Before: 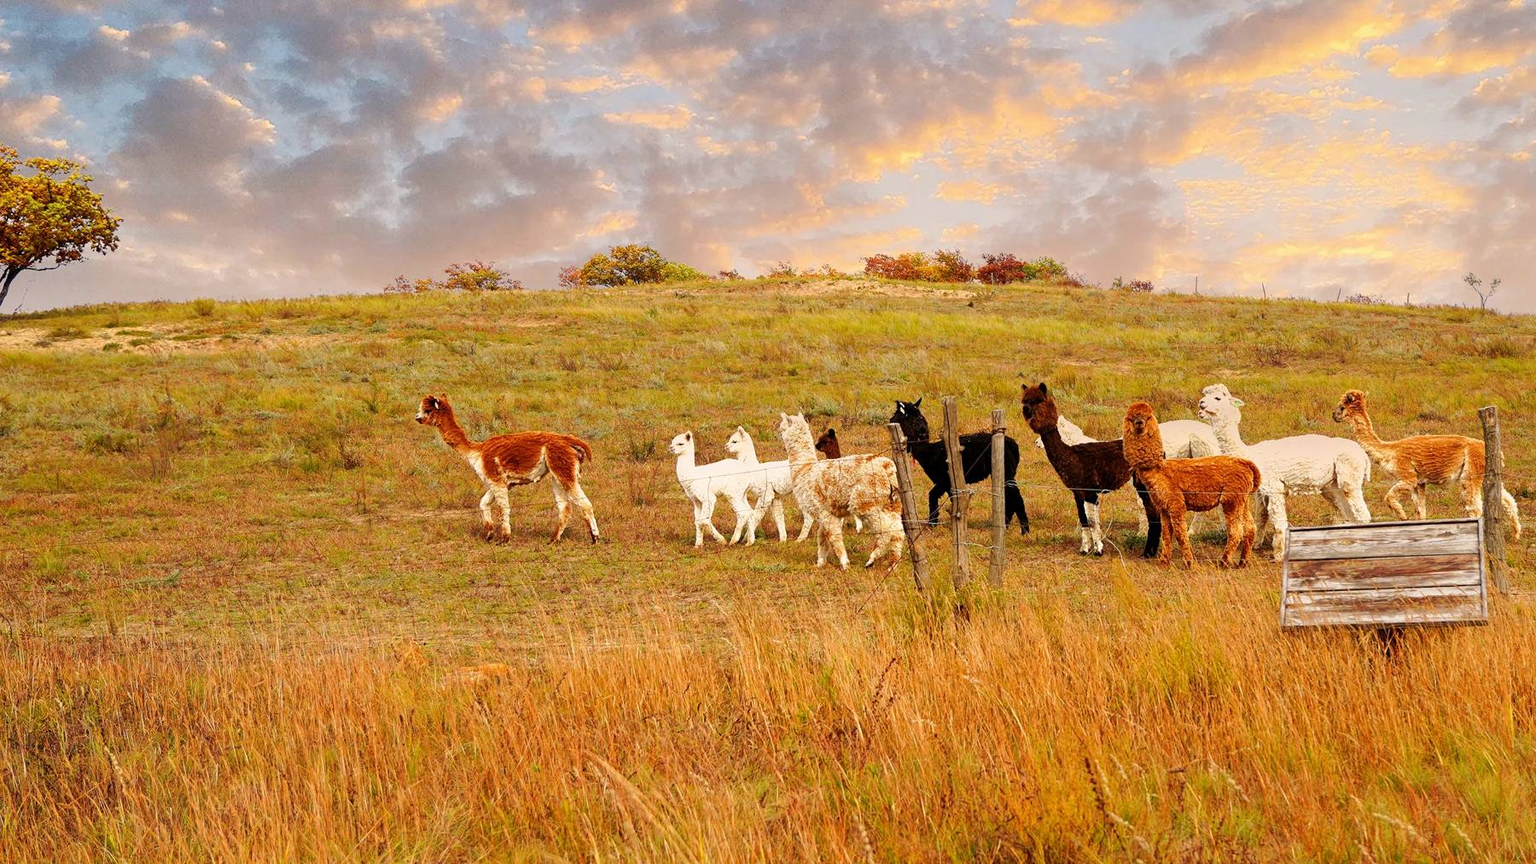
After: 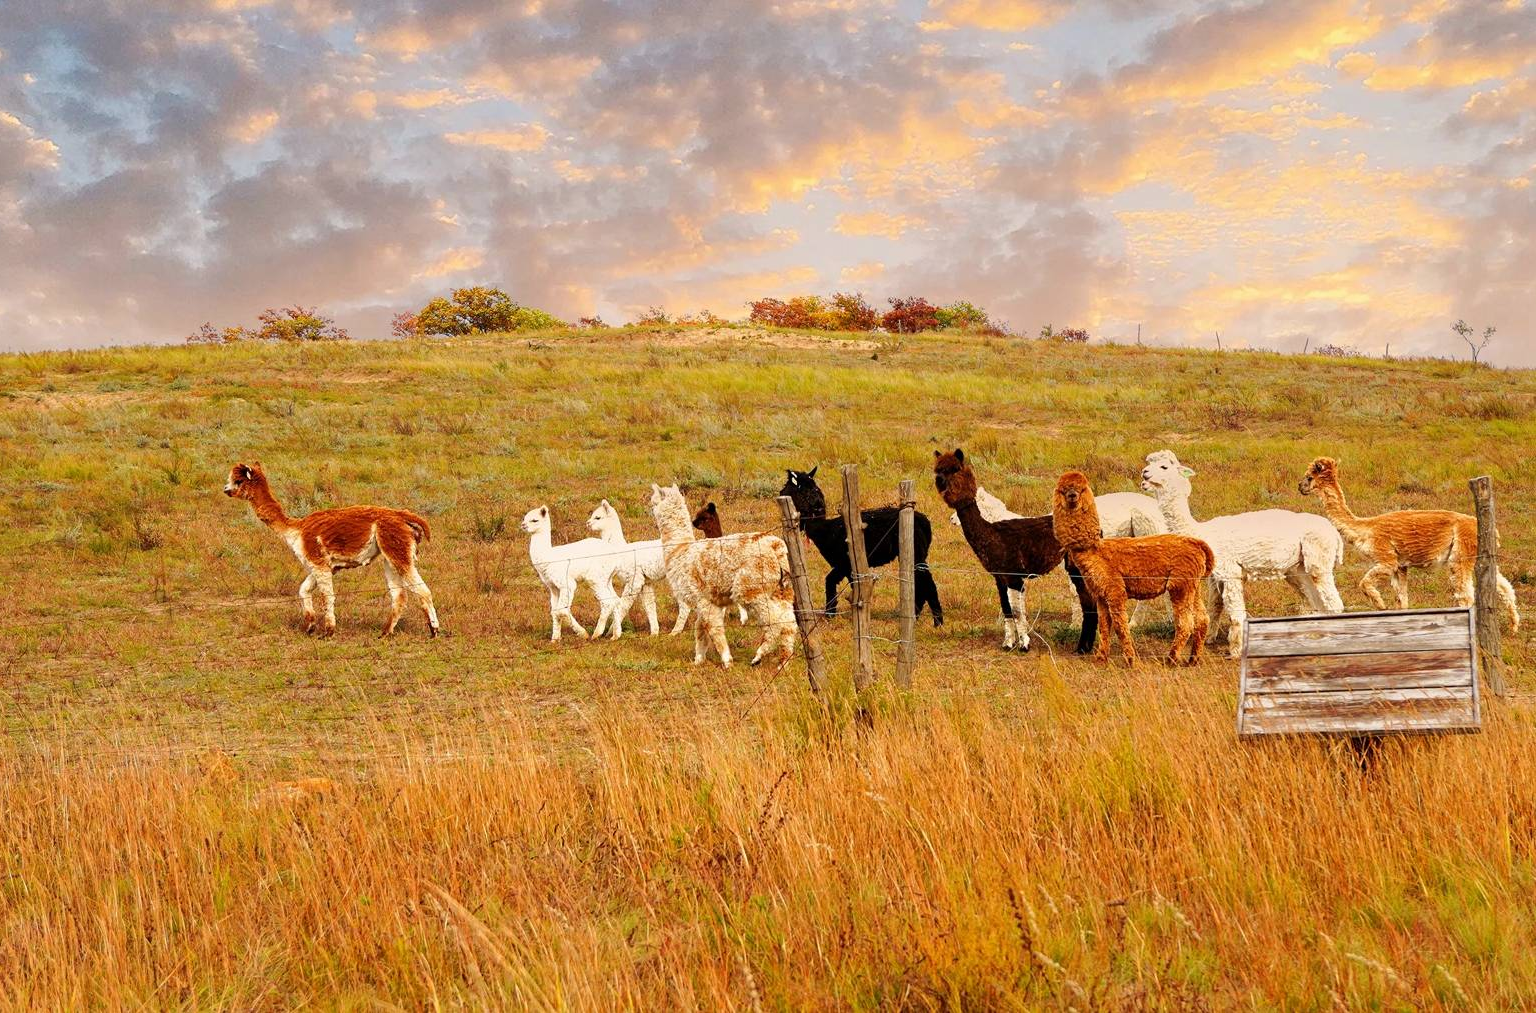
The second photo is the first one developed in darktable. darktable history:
crop and rotate: left 14.632%
